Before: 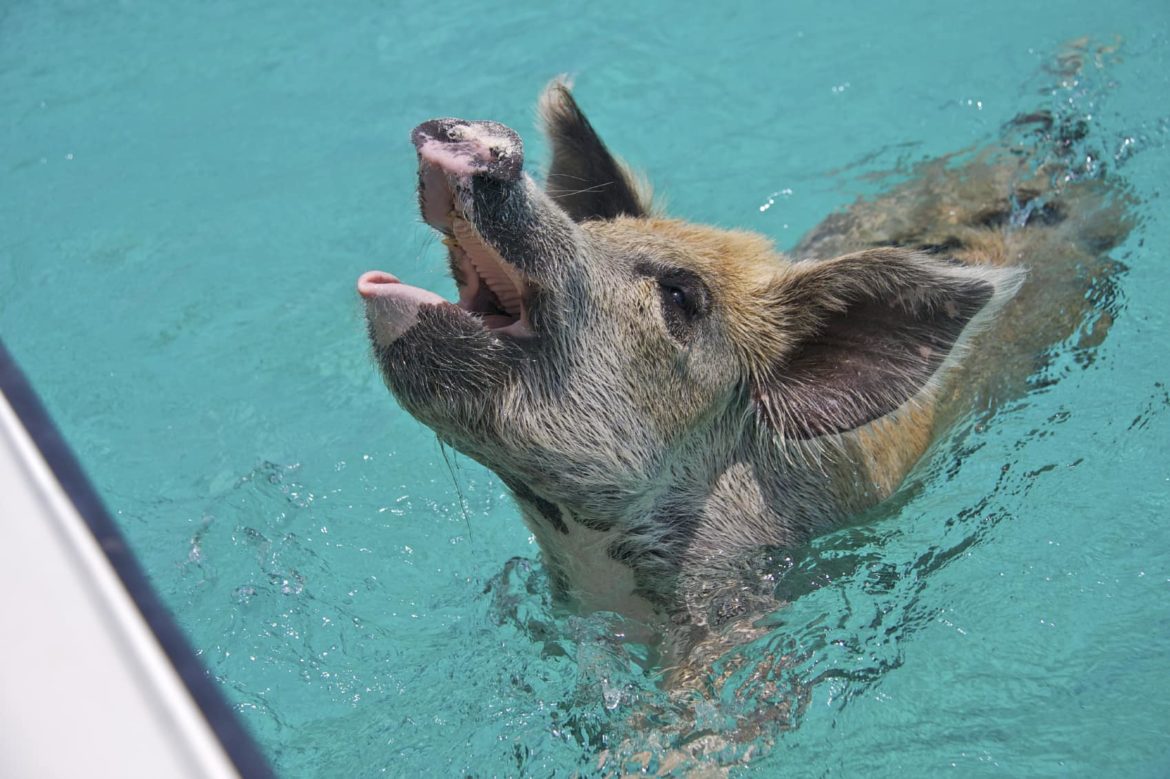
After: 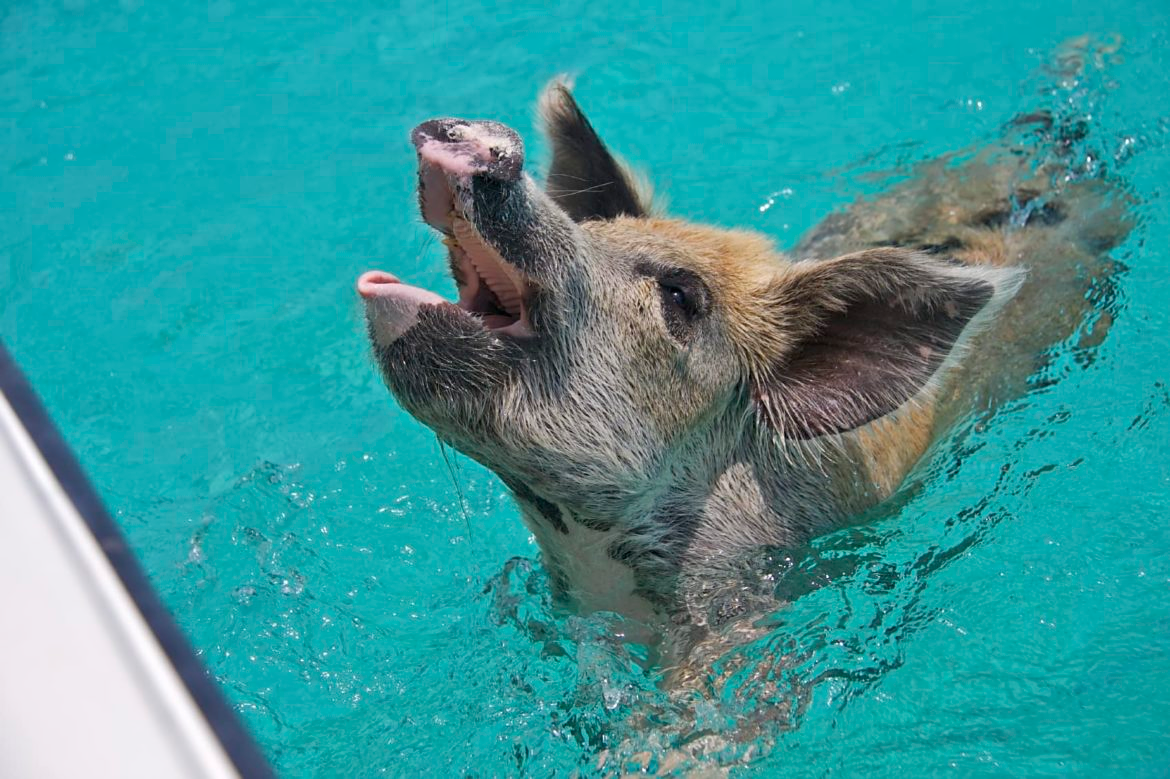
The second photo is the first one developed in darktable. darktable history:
sharpen: on, module defaults
contrast equalizer: octaves 7, y [[0.5, 0.5, 0.5, 0.515, 0.749, 0.84], [0.5 ×6], [0.5 ×6], [0, 0, 0, 0.001, 0.067, 0.262], [0 ×6]], mix -0.285
